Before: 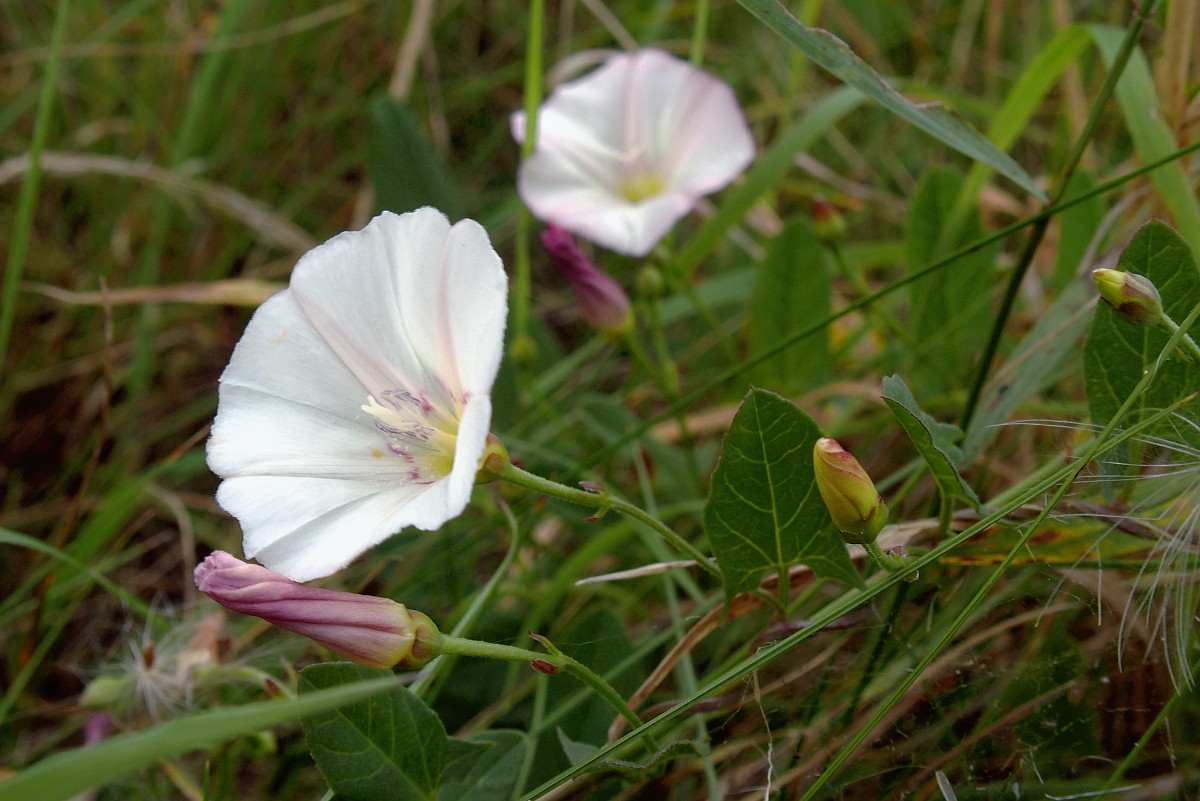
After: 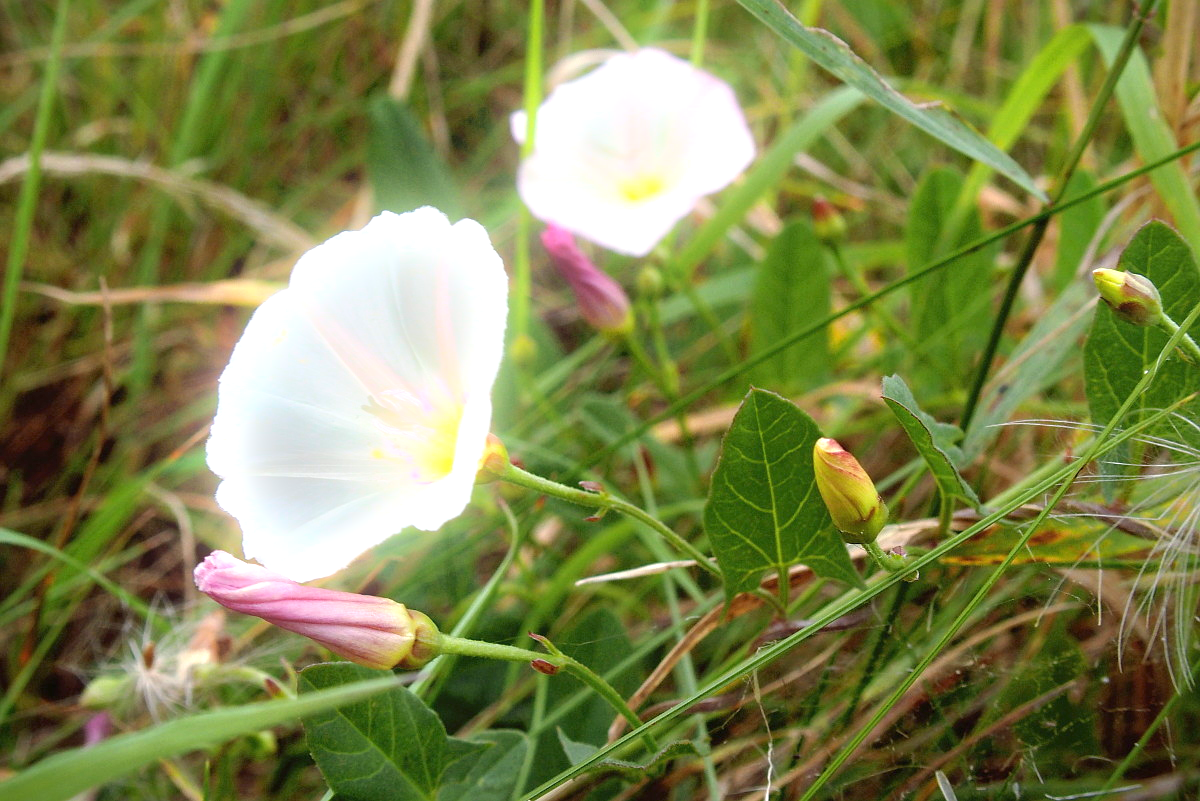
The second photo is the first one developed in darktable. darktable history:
exposure: black level correction 0, exposure 1.379 EV, compensate exposure bias true, compensate highlight preservation false
vignetting: fall-off start 97.23%, saturation -0.024, center (-0.033, -0.042), width/height ratio 1.179, unbound false
bloom: size 9%, threshold 100%, strength 7%
